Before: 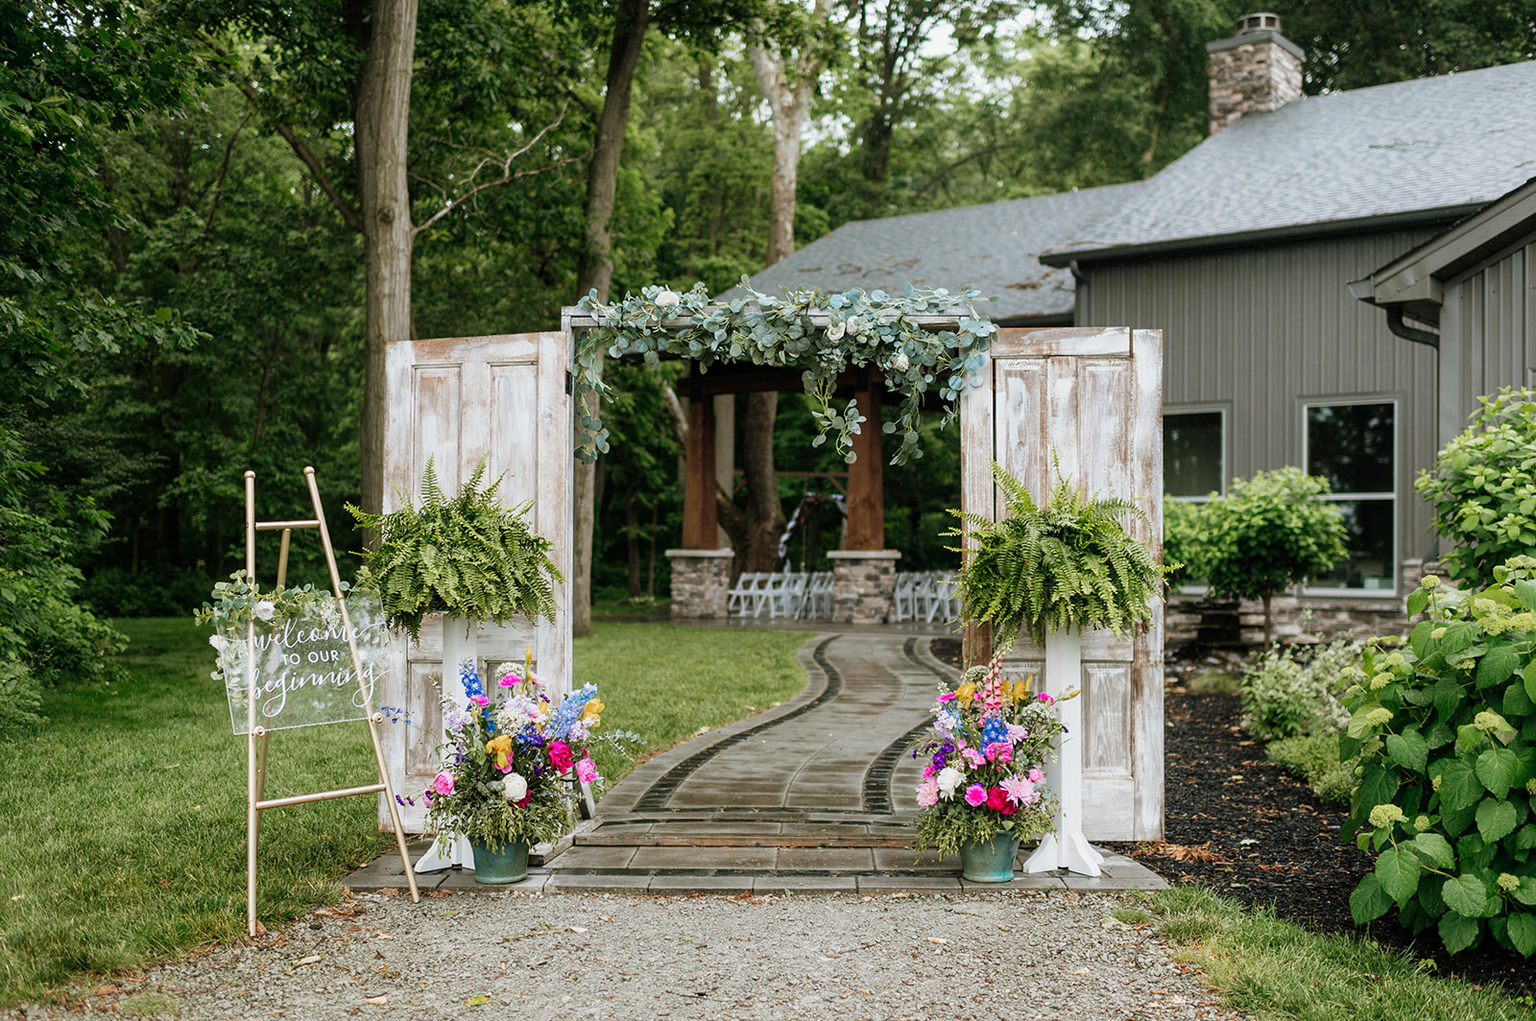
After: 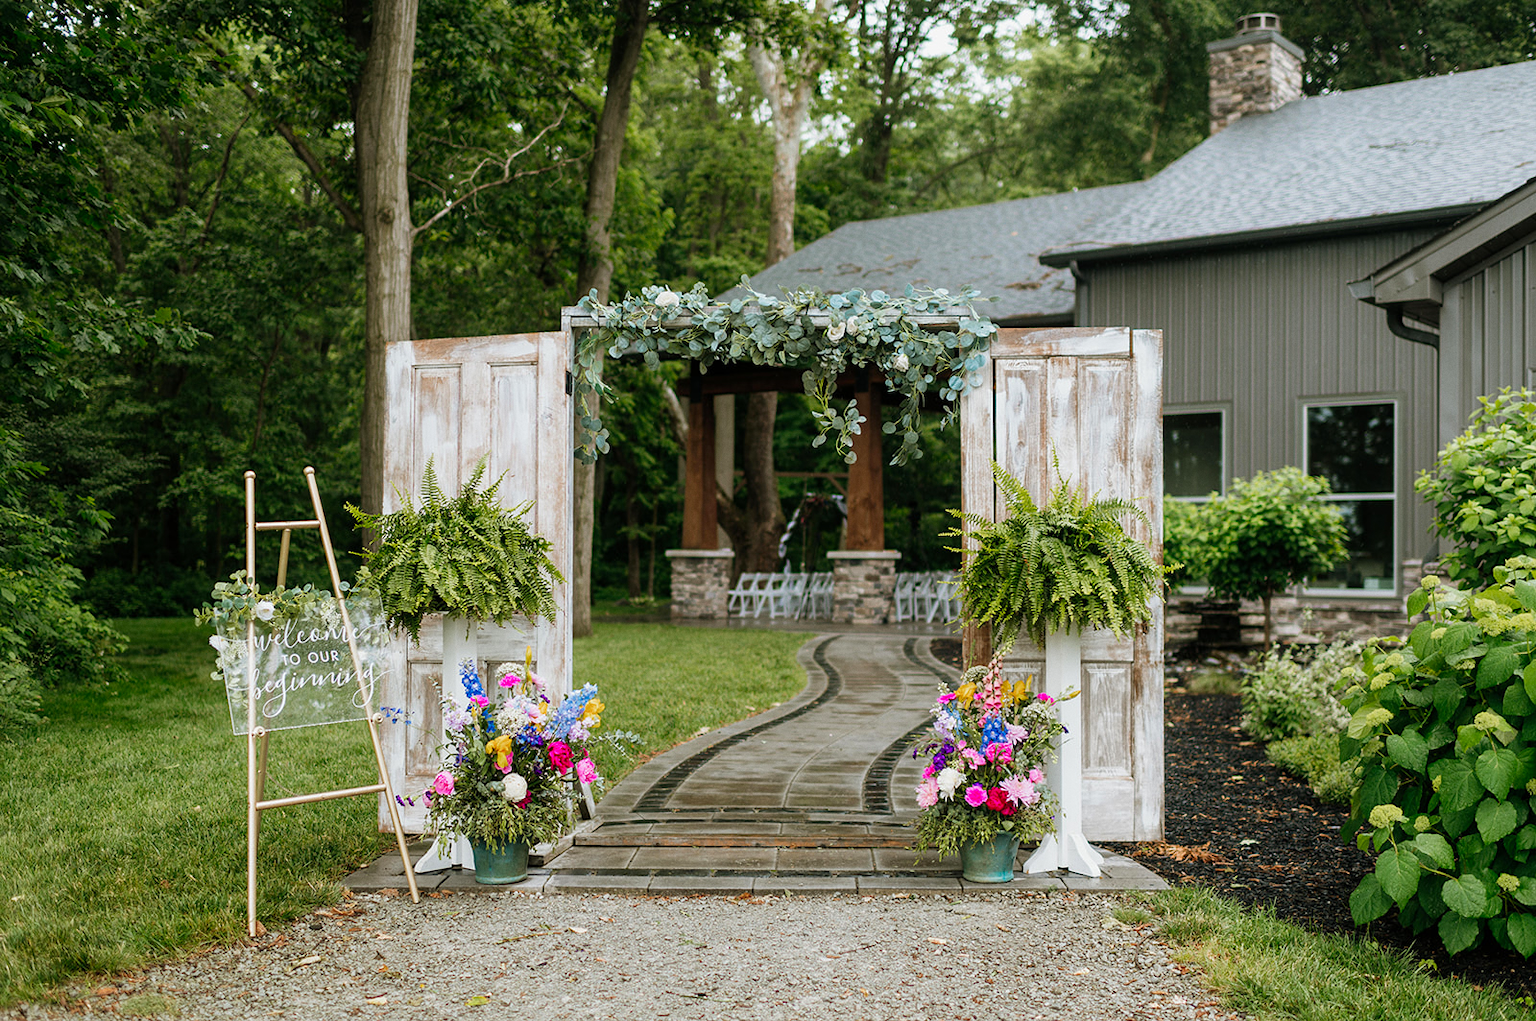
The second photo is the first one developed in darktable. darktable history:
color balance rgb: perceptual saturation grading › global saturation 10%, global vibrance 10%
grain: coarseness 0.09 ISO, strength 10%
